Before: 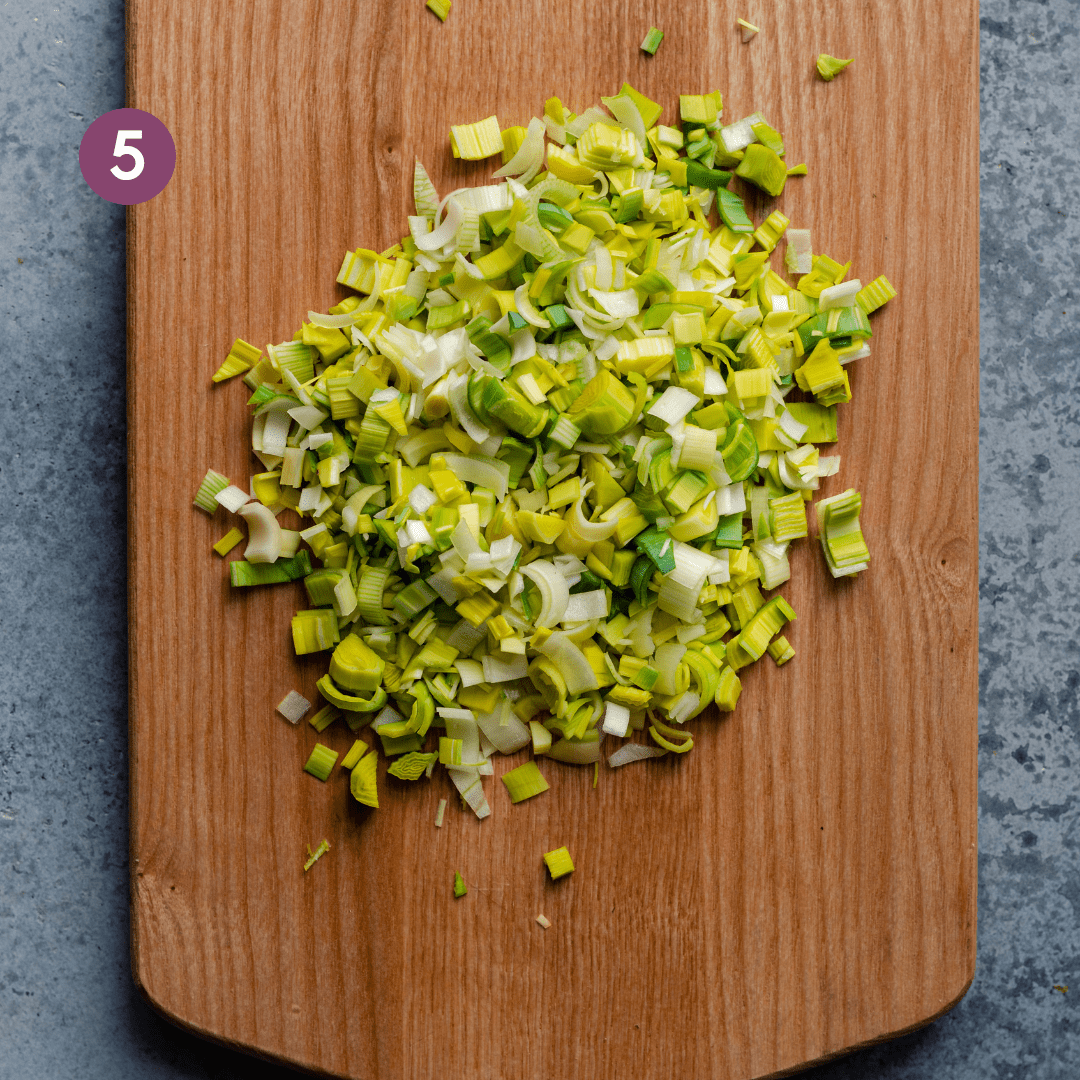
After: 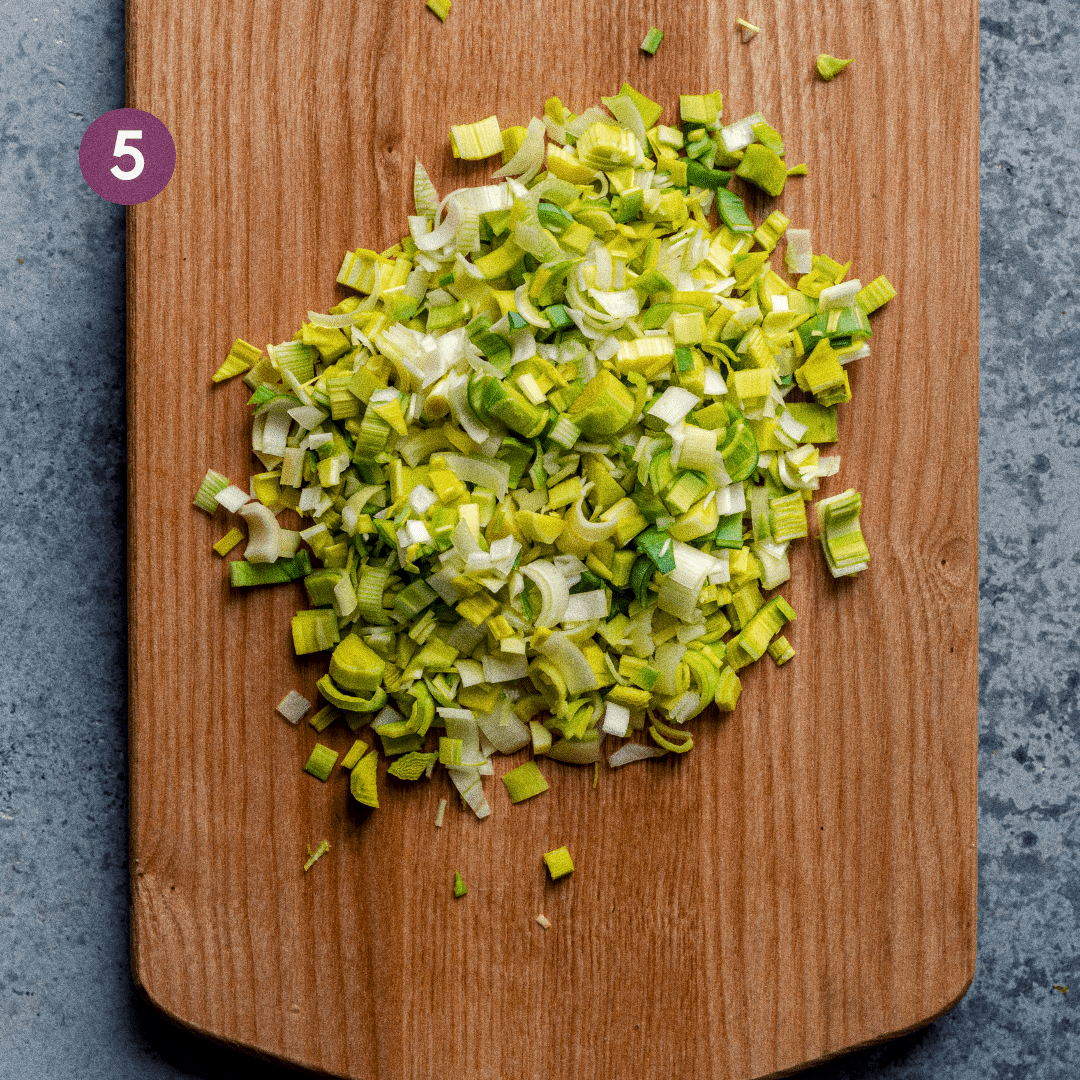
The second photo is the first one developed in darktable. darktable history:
grain: coarseness 0.09 ISO, strength 40%
local contrast: on, module defaults
